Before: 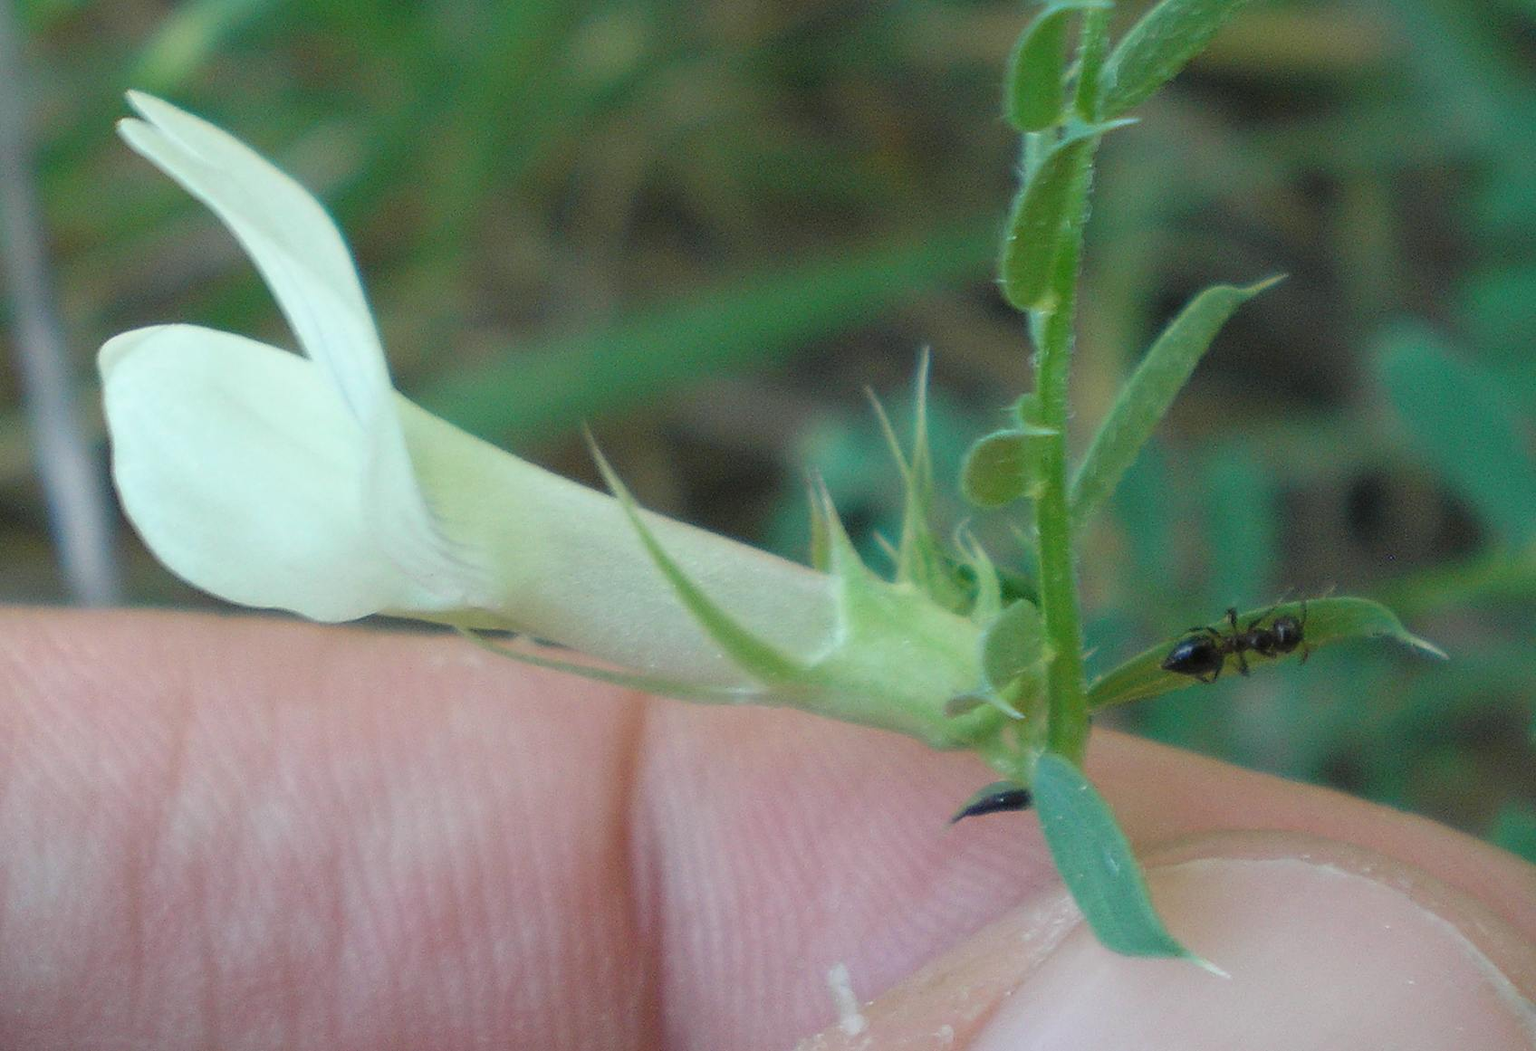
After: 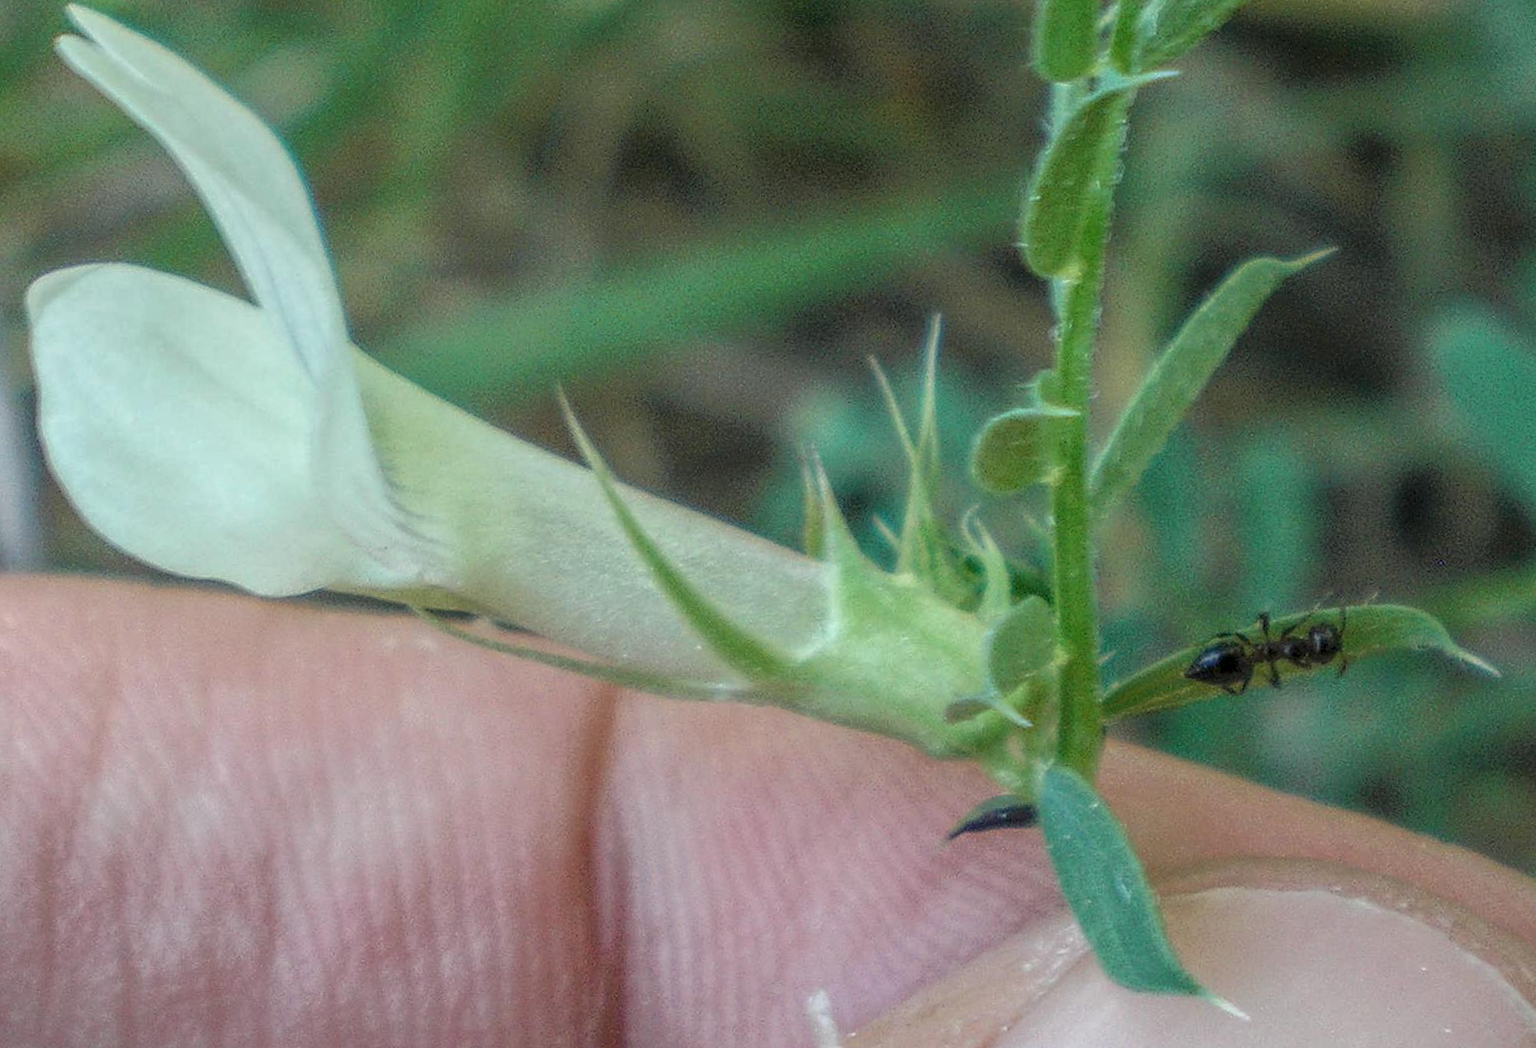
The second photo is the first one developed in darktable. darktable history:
crop and rotate: angle -1.85°, left 3.131%, top 4.304%, right 1.648%, bottom 0.708%
local contrast: highlights 20%, shadows 25%, detail 201%, midtone range 0.2
